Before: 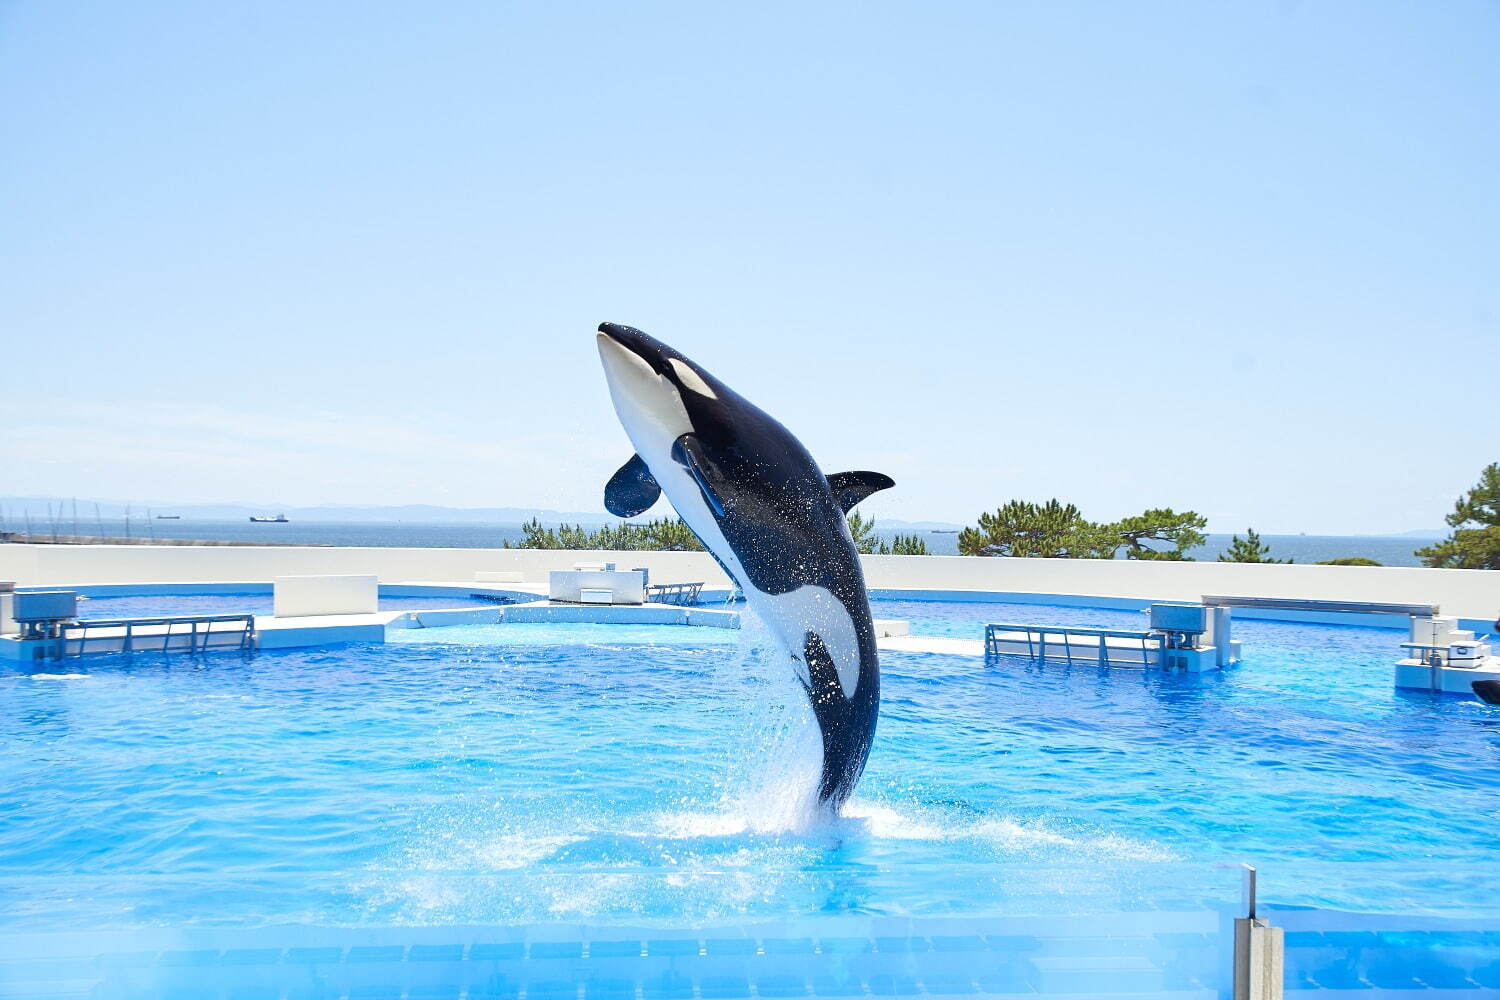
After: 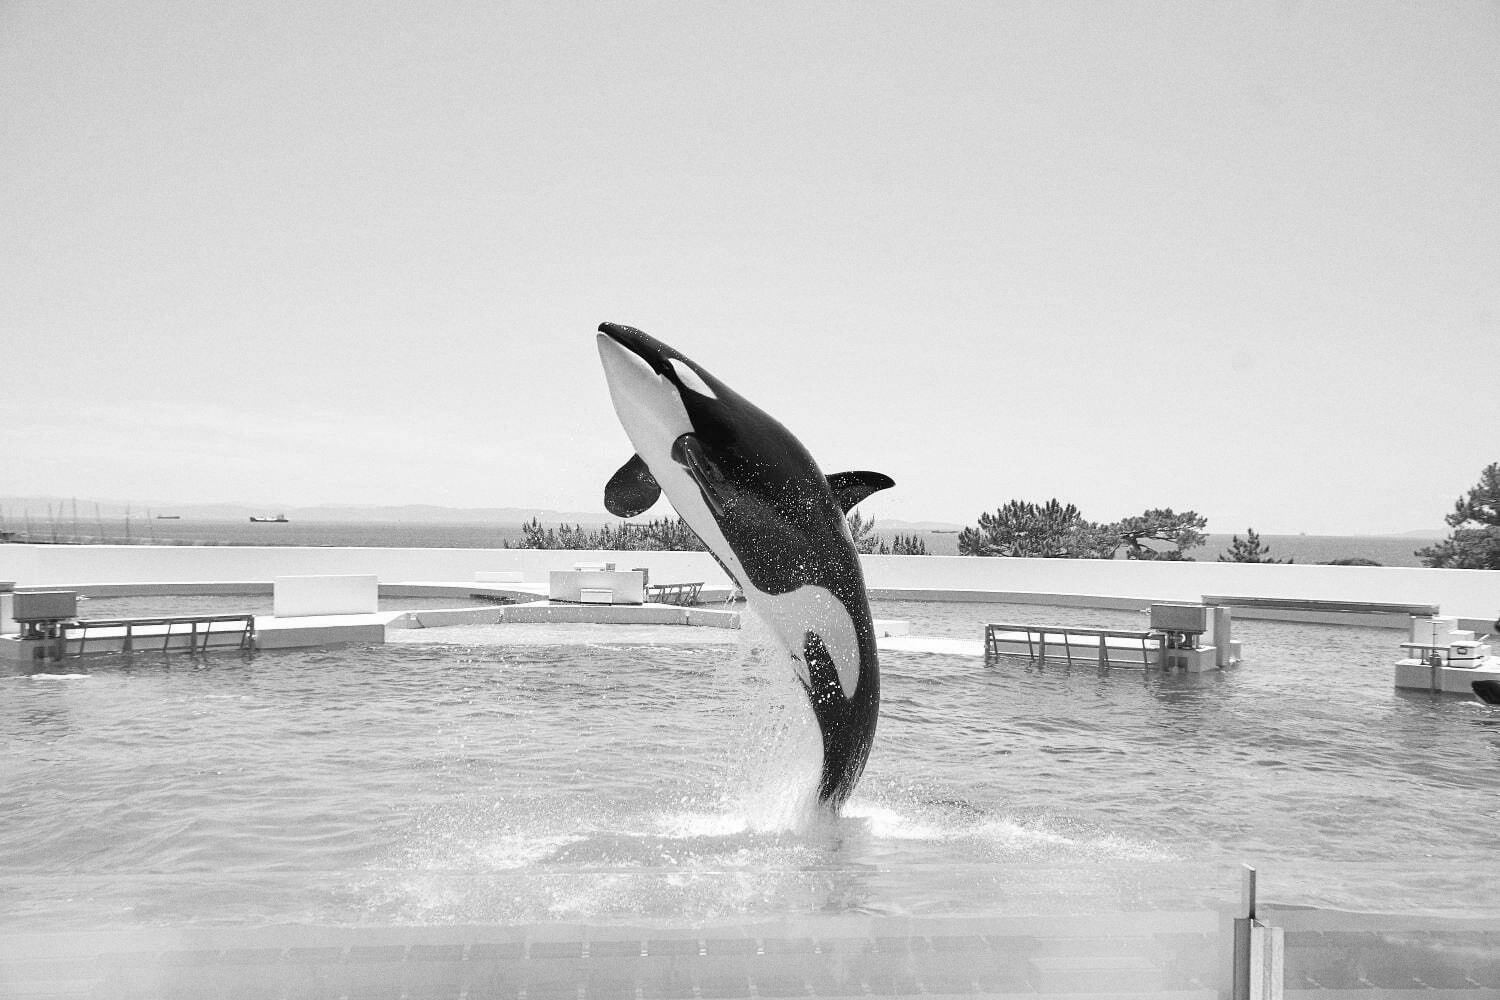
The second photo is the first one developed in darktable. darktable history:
grain: coarseness 7.08 ISO, strength 21.67%, mid-tones bias 59.58%
monochrome: on, module defaults
